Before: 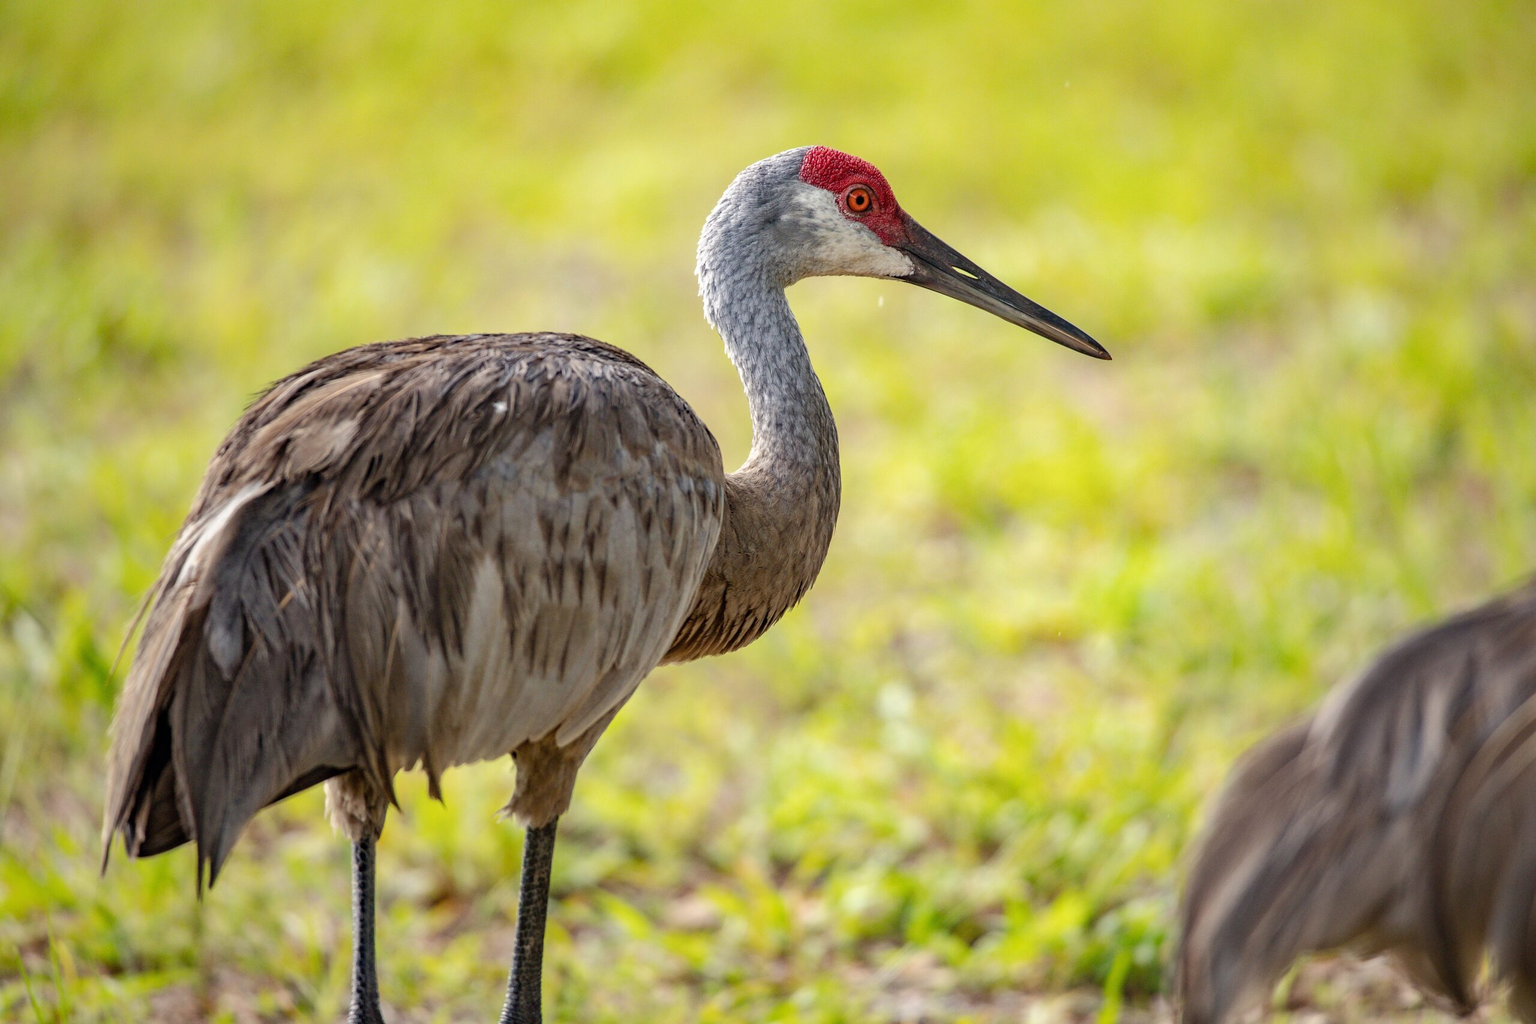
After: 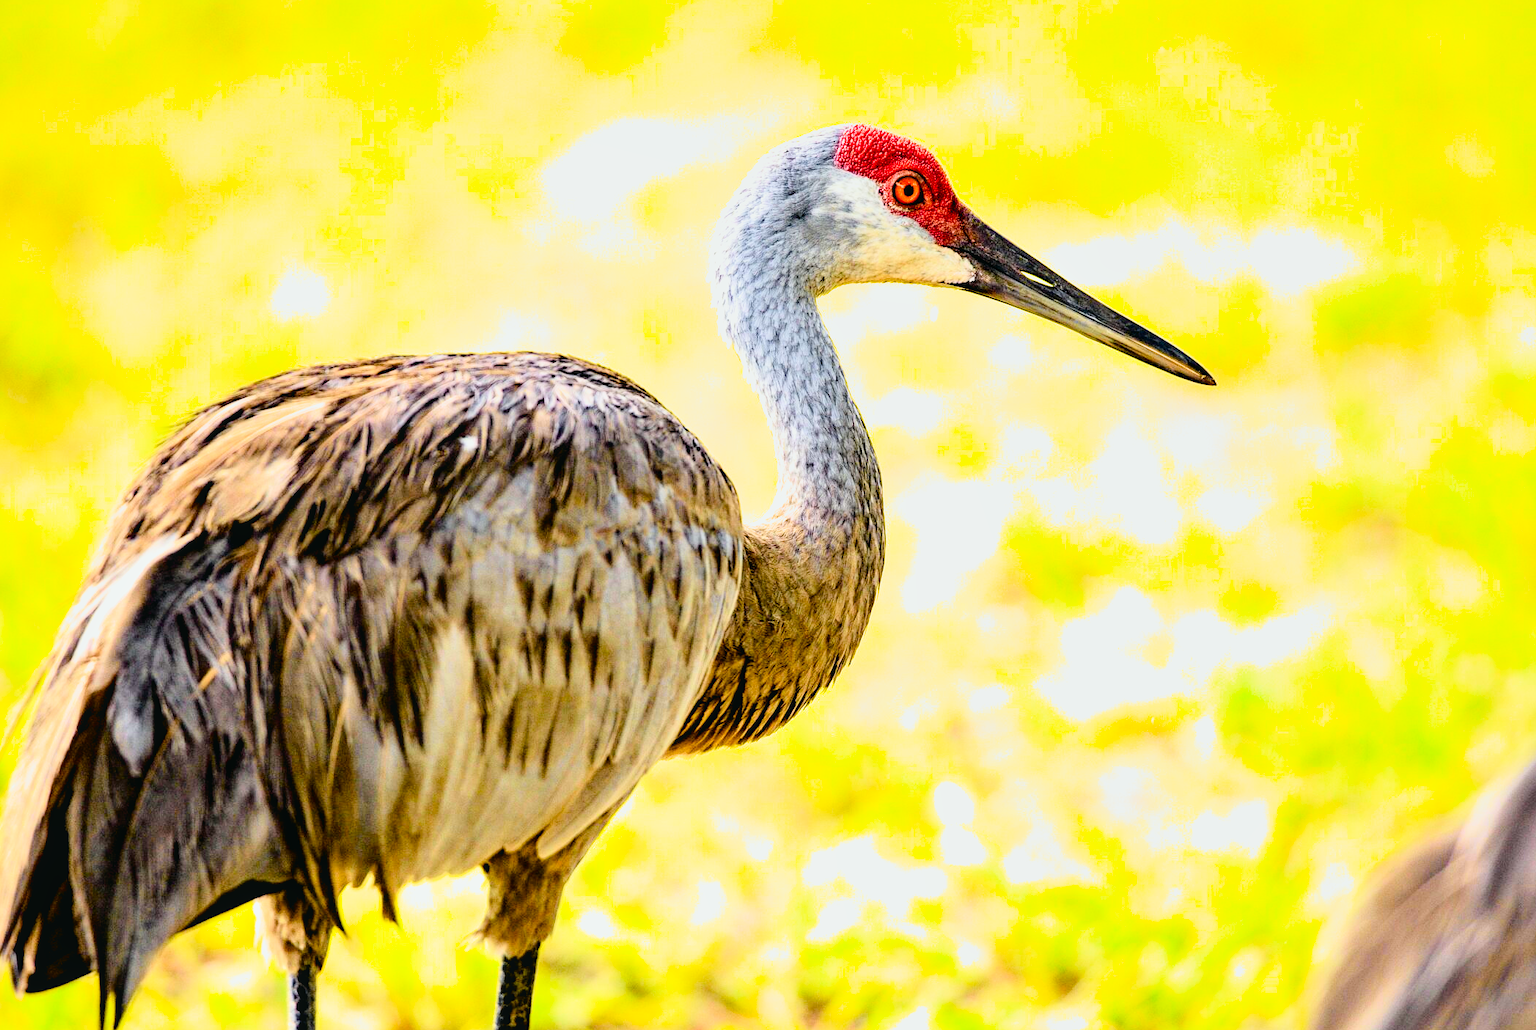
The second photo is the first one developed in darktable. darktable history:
contrast brightness saturation: contrast -0.021, brightness -0.006, saturation 0.035
tone curve: curves: ch0 [(0, 0.03) (0.113, 0.087) (0.207, 0.184) (0.515, 0.612) (0.712, 0.793) (1, 0.946)]; ch1 [(0, 0) (0.172, 0.123) (0.317, 0.279) (0.407, 0.401) (0.476, 0.482) (0.505, 0.499) (0.534, 0.534) (0.632, 0.645) (0.726, 0.745) (1, 1)]; ch2 [(0, 0) (0.411, 0.424) (0.505, 0.505) (0.521, 0.524) (0.541, 0.569) (0.65, 0.699) (1, 1)], color space Lab, independent channels, preserve colors none
filmic rgb: black relative exposure -4.9 EV, white relative exposure 2.83 EV, hardness 3.7
crop and rotate: left 7.611%, top 4.39%, right 10.52%, bottom 13.237%
exposure: black level correction 0.01, exposure 1 EV, compensate exposure bias true, compensate highlight preservation false
local contrast: highlights 107%, shadows 98%, detail 120%, midtone range 0.2
velvia: strength 32.01%, mid-tones bias 0.201
